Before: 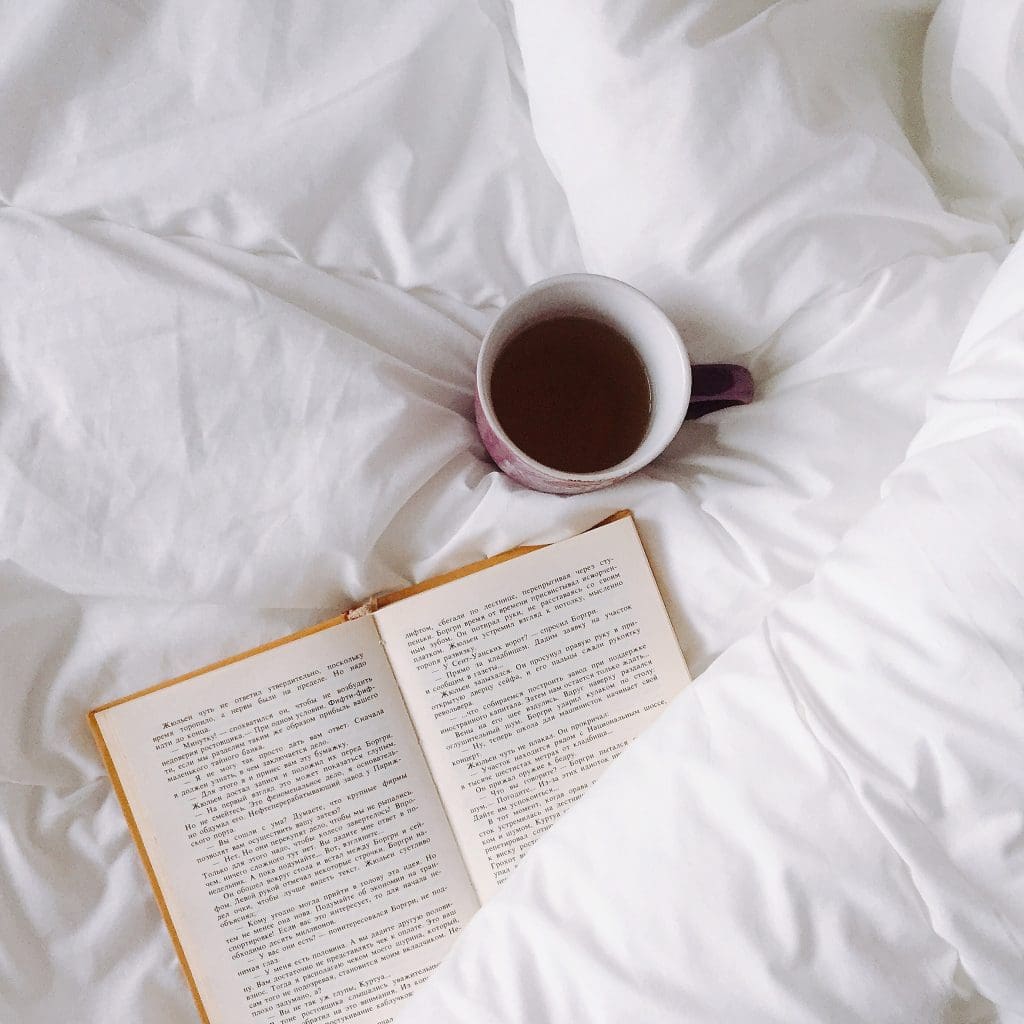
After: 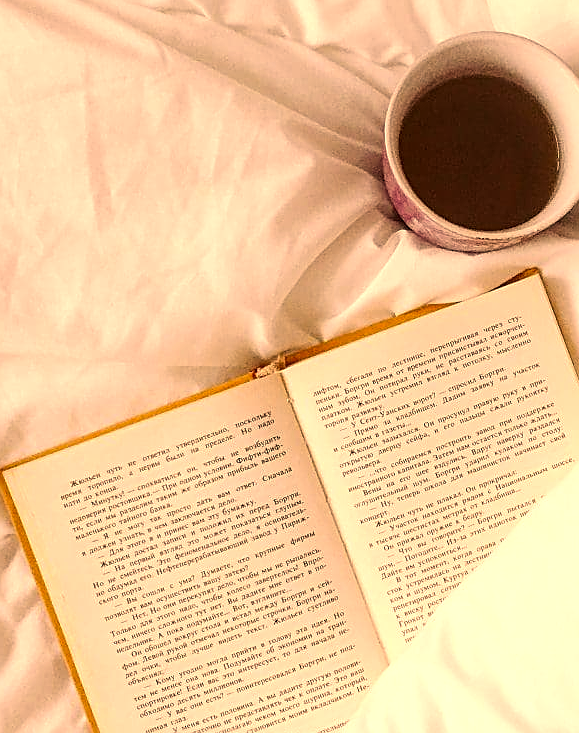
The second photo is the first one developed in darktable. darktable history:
tone equalizer: -8 EV -0.451 EV, -7 EV -0.382 EV, -6 EV -0.361 EV, -5 EV -0.203 EV, -3 EV 0.253 EV, -2 EV 0.316 EV, -1 EV 0.365 EV, +0 EV 0.426 EV
local contrast: on, module defaults
contrast equalizer: octaves 7, y [[0.5 ×4, 0.525, 0.667], [0.5 ×6], [0.5 ×6], [0 ×4, 0.042, 0], [0, 0, 0.004, 0.1, 0.191, 0.131]], mix -0.187
color correction: highlights a* 18.44, highlights b* 35.04, shadows a* 1.68, shadows b* 6.77, saturation 1.03
sharpen: on, module defaults
crop: left 8.999%, top 23.701%, right 34.407%, bottom 4.684%
